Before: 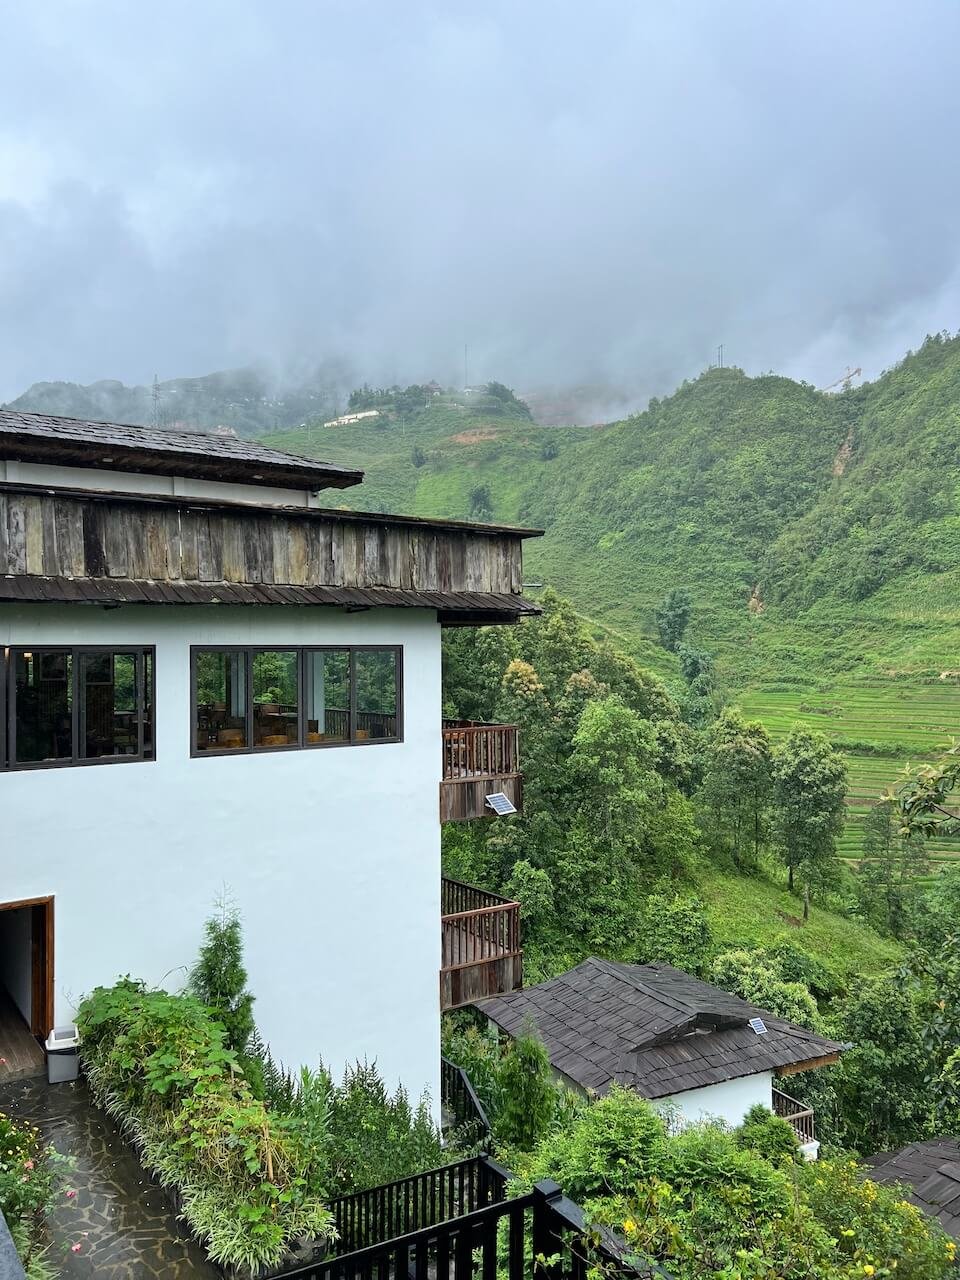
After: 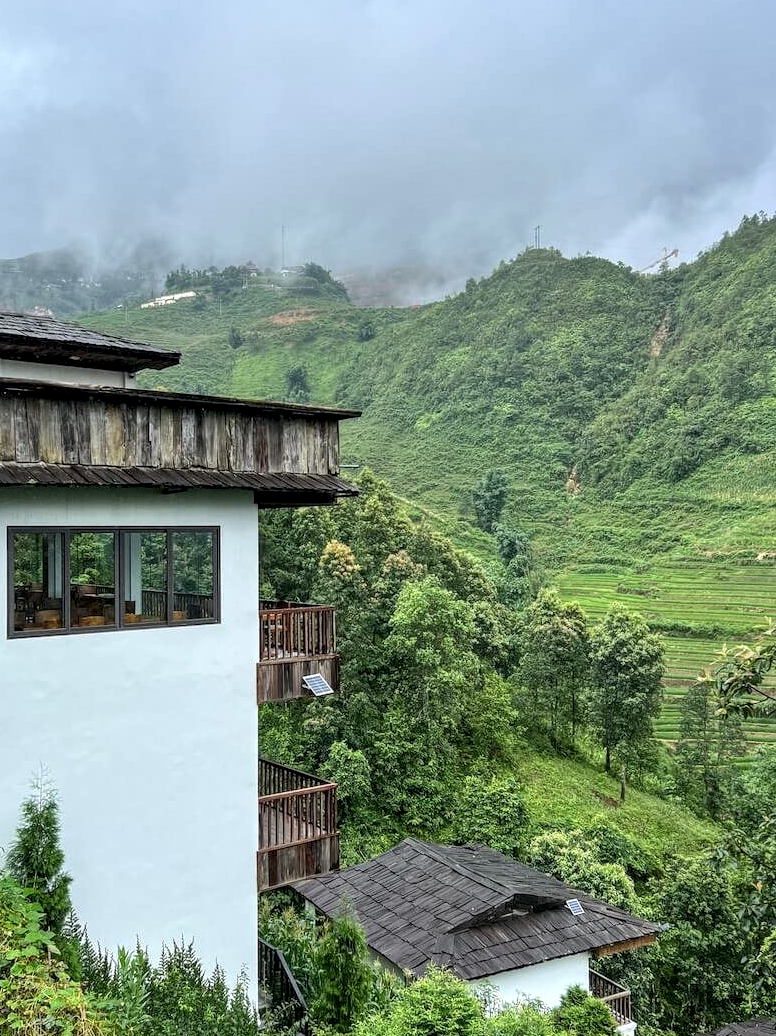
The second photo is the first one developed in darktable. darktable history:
local contrast: highlights 58%, detail 146%
crop: left 19.161%, top 9.334%, right 0%, bottom 9.662%
